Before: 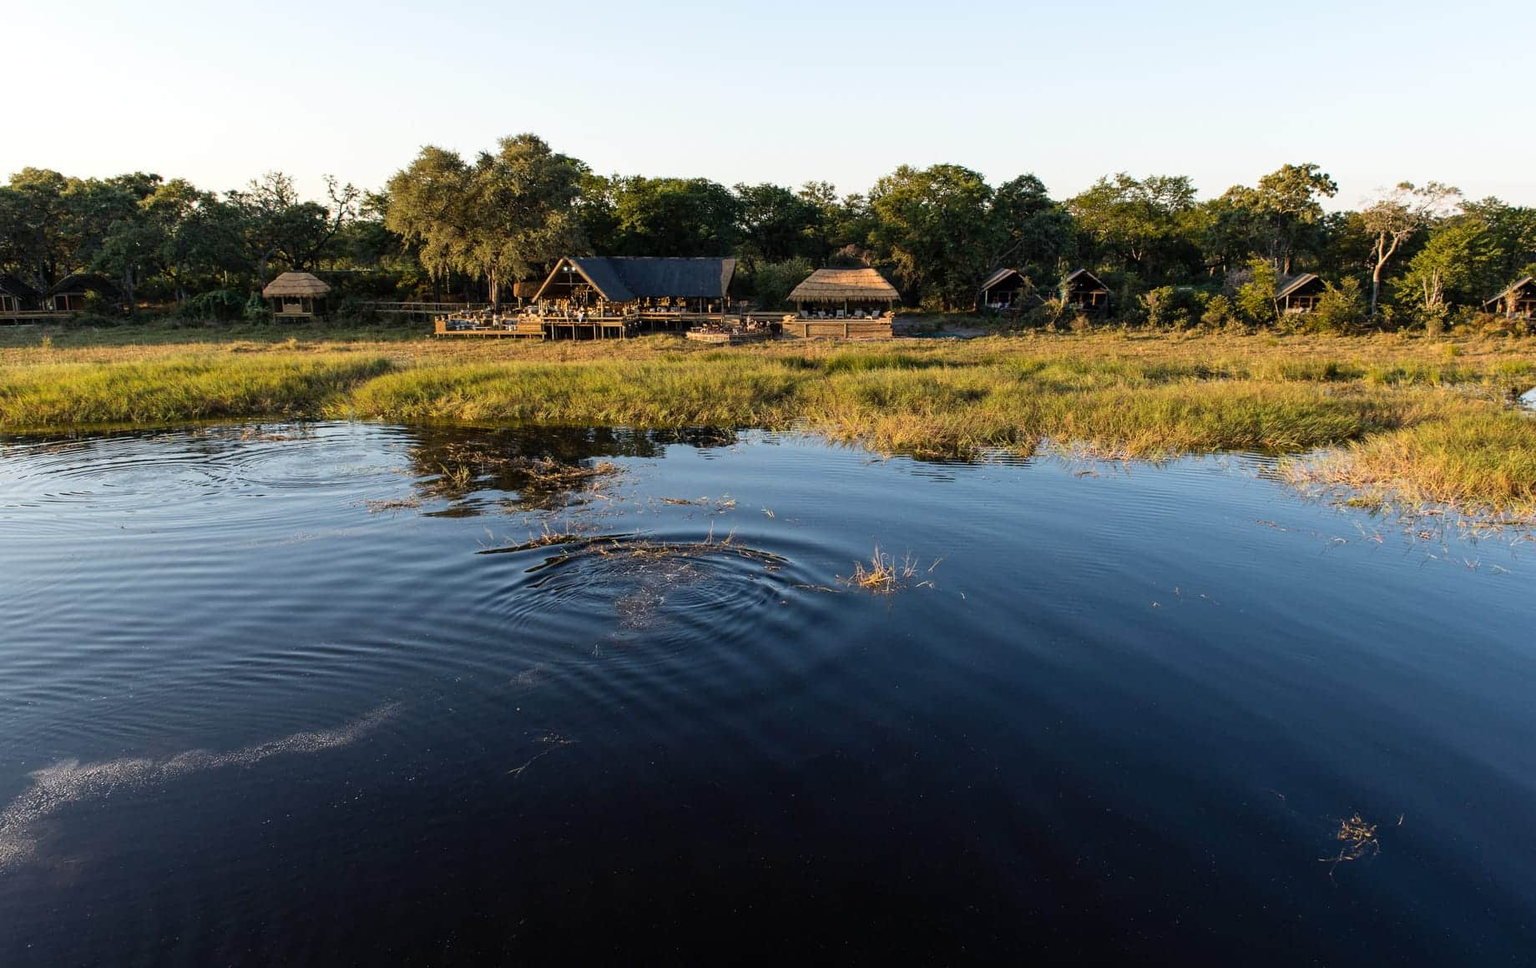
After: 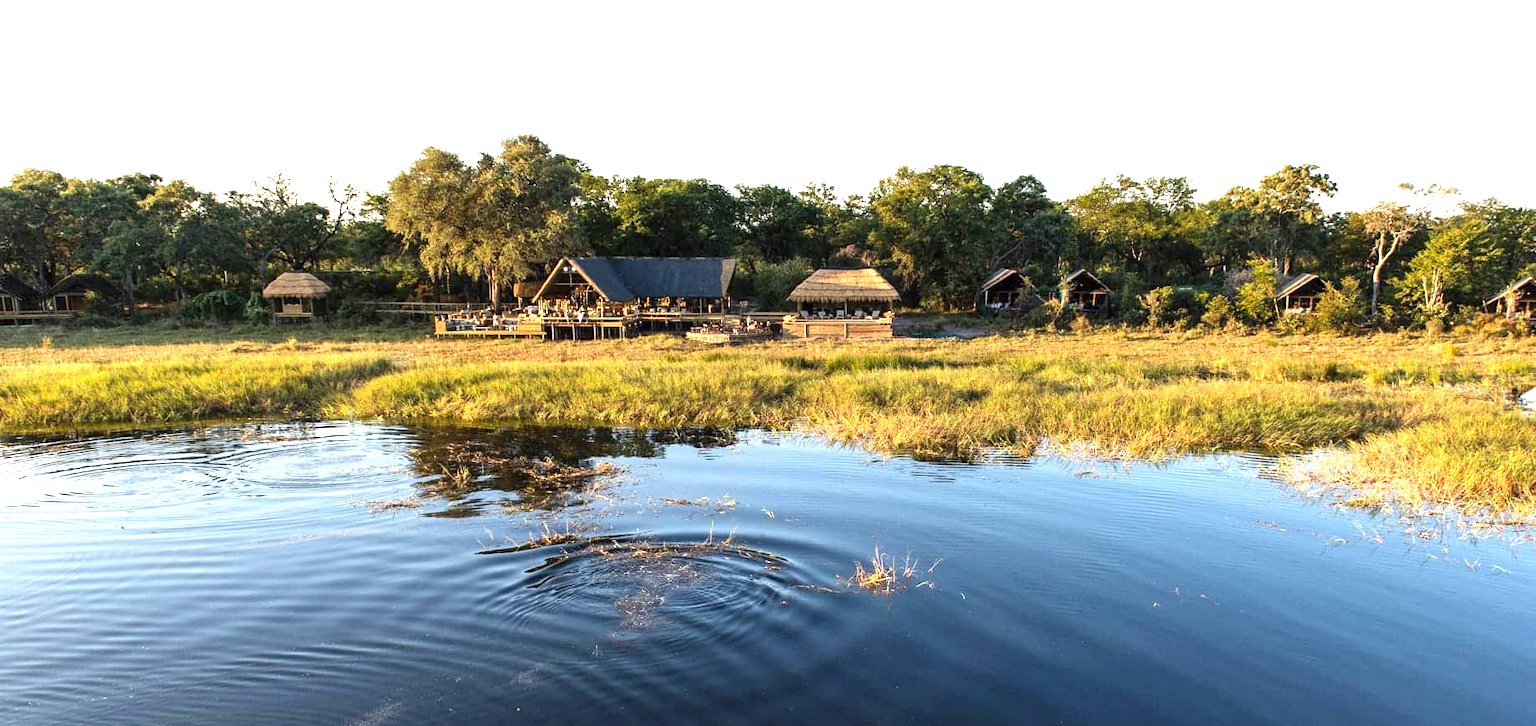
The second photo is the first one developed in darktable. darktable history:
exposure: black level correction 0, exposure 1.124 EV, compensate exposure bias true, compensate highlight preservation false
crop: bottom 24.979%
